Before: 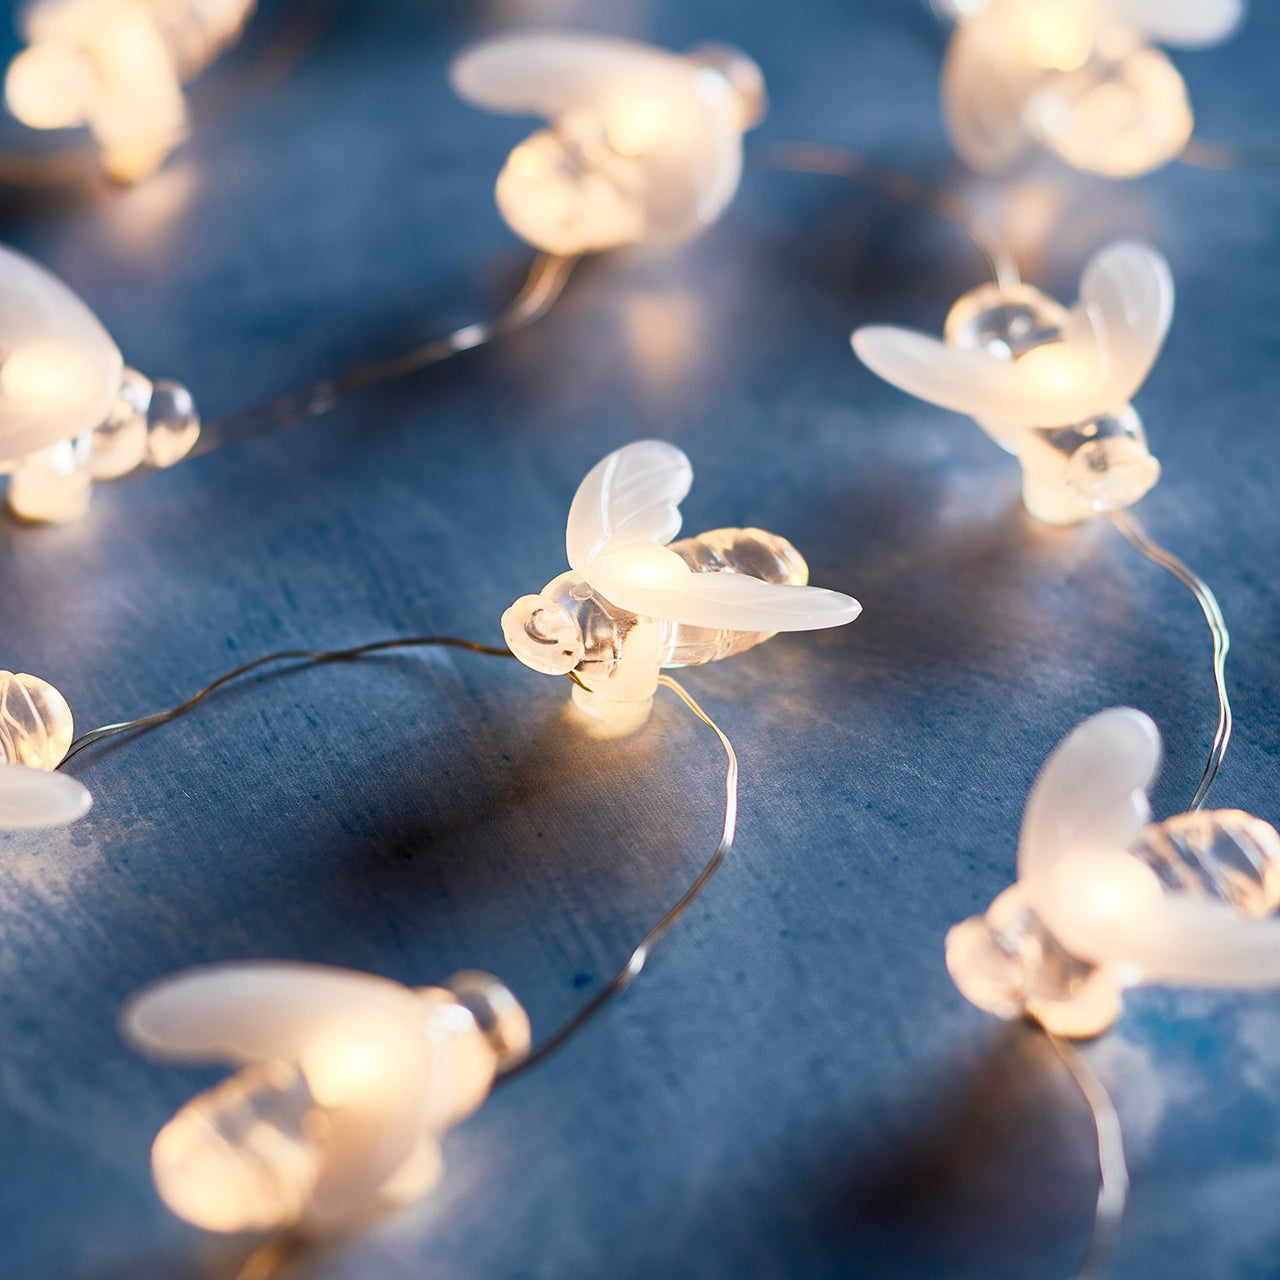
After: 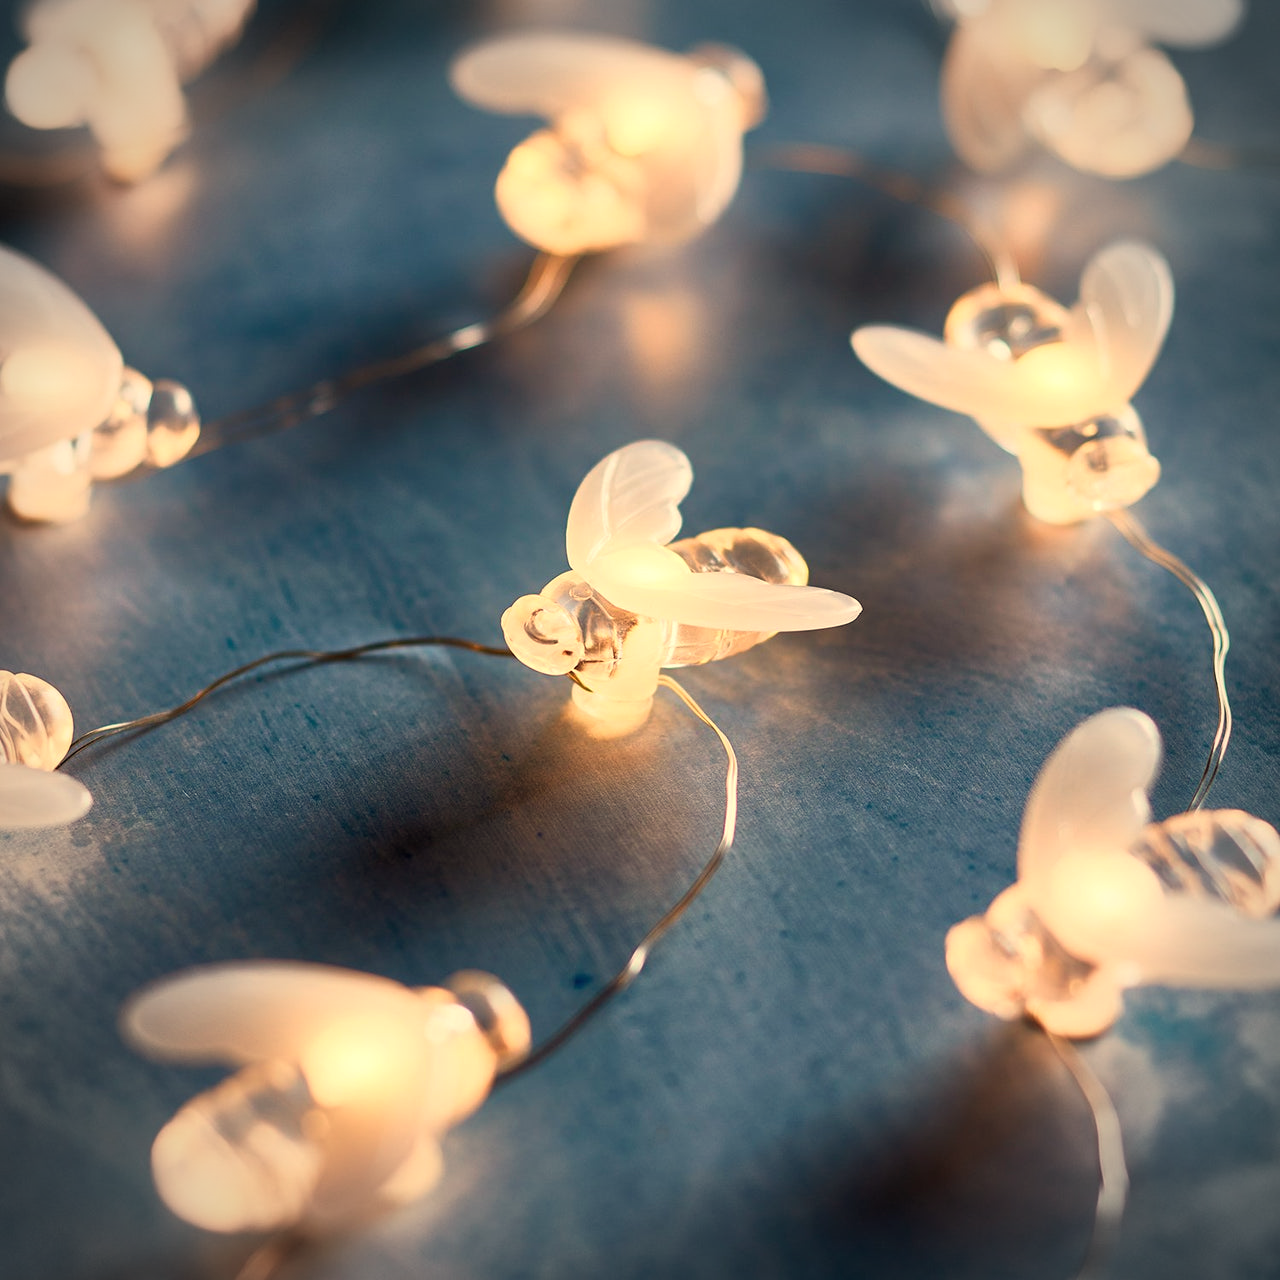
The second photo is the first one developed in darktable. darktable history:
vignetting: automatic ratio true
white balance: red 1.123, blue 0.83
